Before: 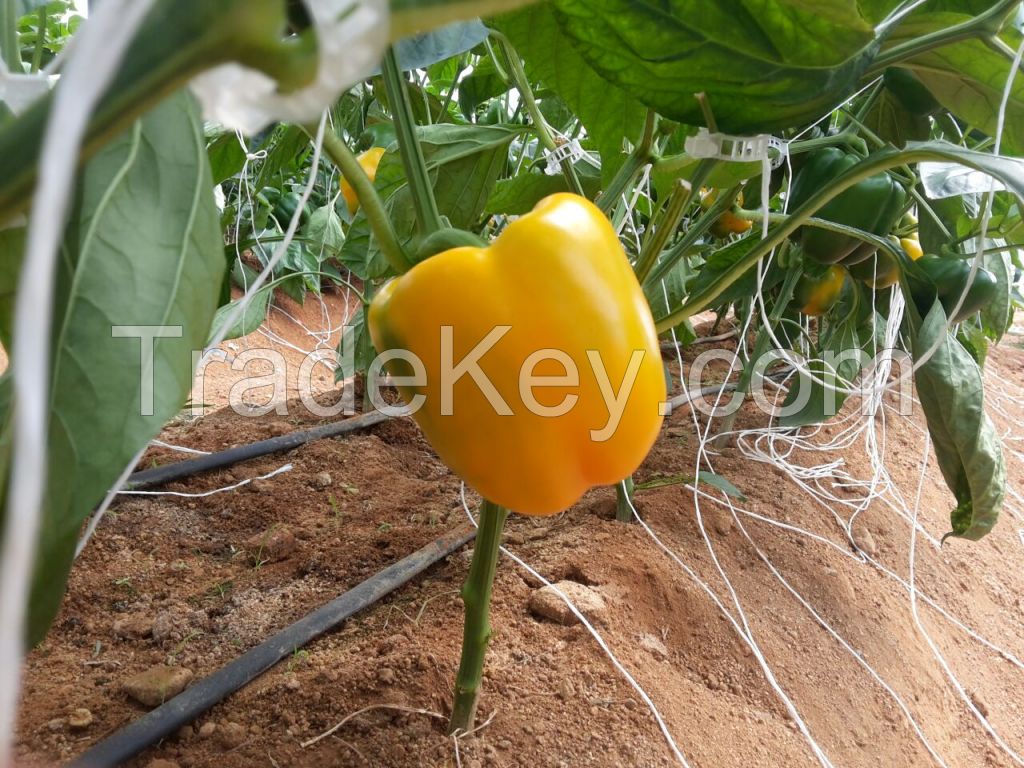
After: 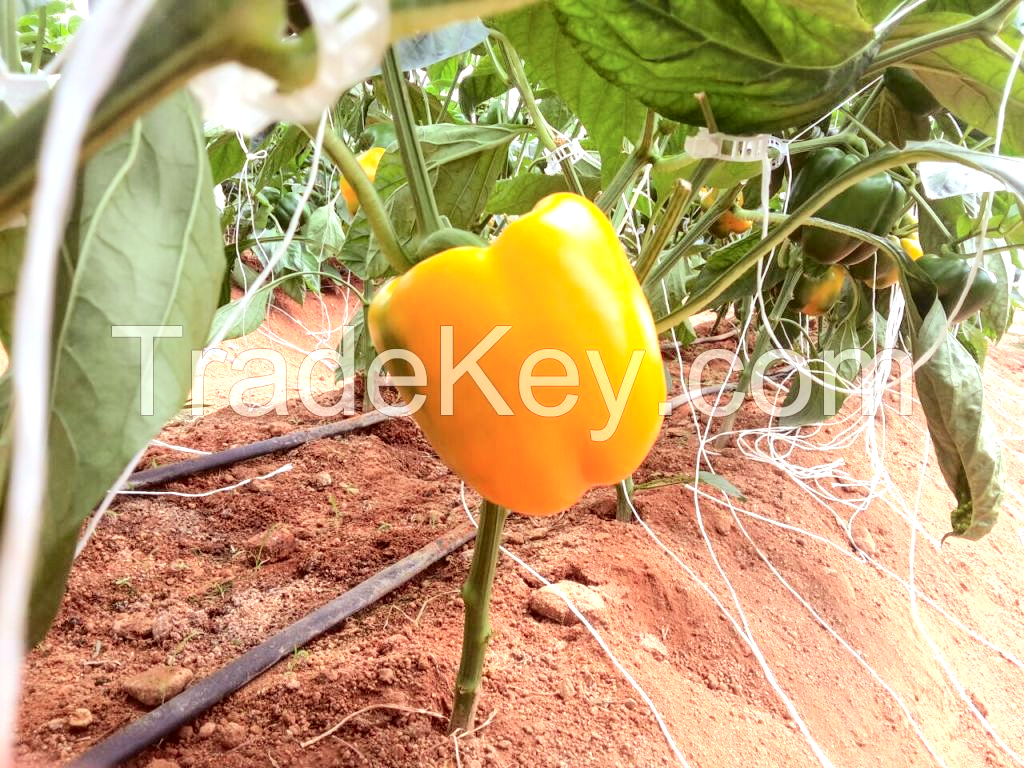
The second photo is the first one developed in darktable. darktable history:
local contrast: on, module defaults
tone curve: curves: ch0 [(0, 0.019) (0.204, 0.162) (0.491, 0.519) (0.748, 0.765) (1, 0.919)]; ch1 [(0, 0) (0.179, 0.173) (0.322, 0.32) (0.442, 0.447) (0.496, 0.504) (0.566, 0.585) (0.761, 0.803) (1, 1)]; ch2 [(0, 0) (0.434, 0.447) (0.483, 0.487) (0.555, 0.563) (0.697, 0.68) (1, 1)], color space Lab, independent channels, preserve colors none
rgb levels: mode RGB, independent channels, levels [[0, 0.474, 1], [0, 0.5, 1], [0, 0.5, 1]]
exposure: black level correction 0.001, exposure 1.116 EV, compensate highlight preservation false
